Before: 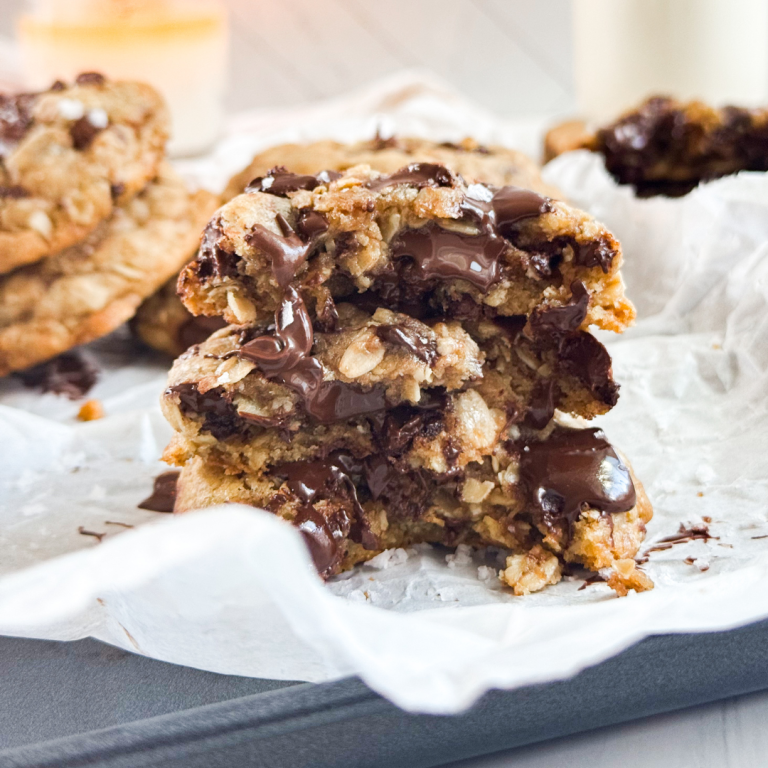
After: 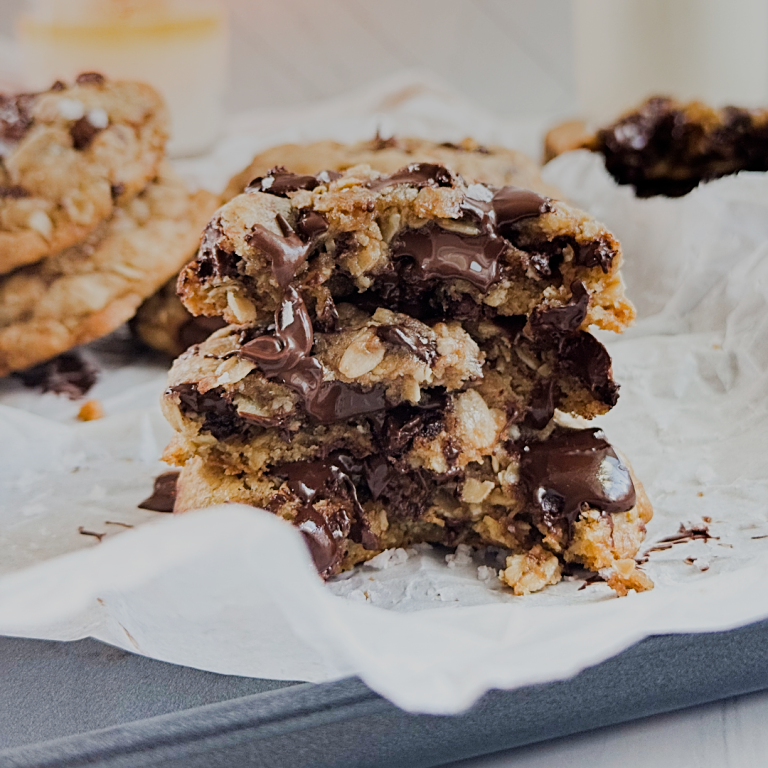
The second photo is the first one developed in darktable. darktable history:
filmic rgb: black relative exposure -7.65 EV, white relative exposure 4.56 EV, hardness 3.61
graduated density: rotation -0.352°, offset 57.64
sharpen: on, module defaults
